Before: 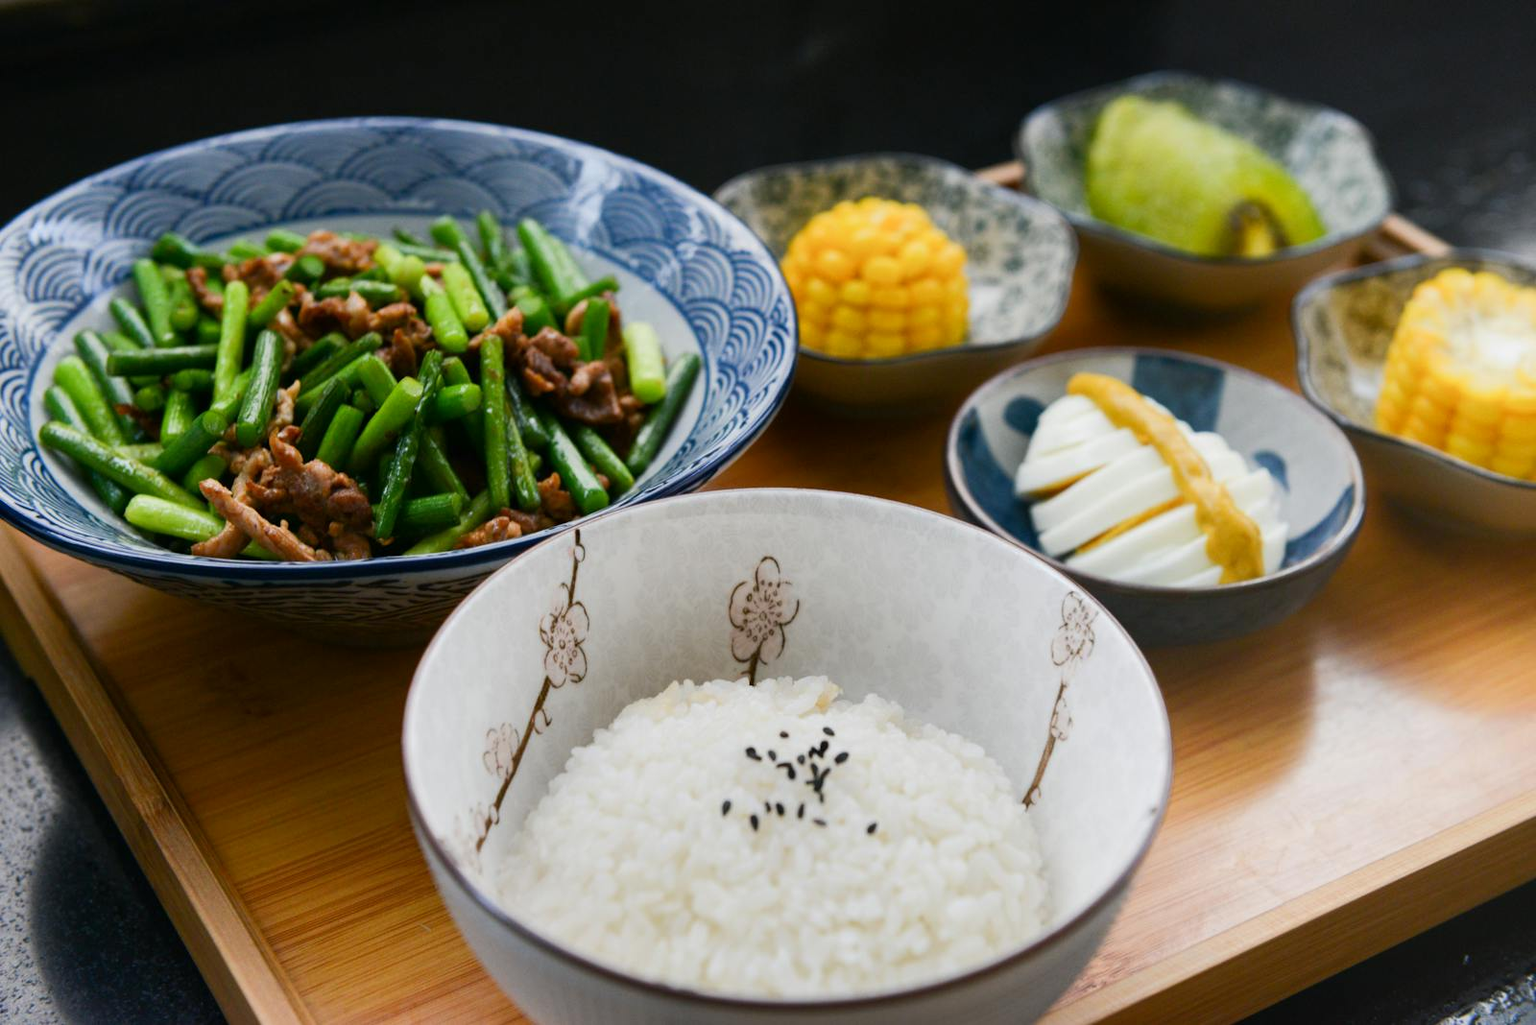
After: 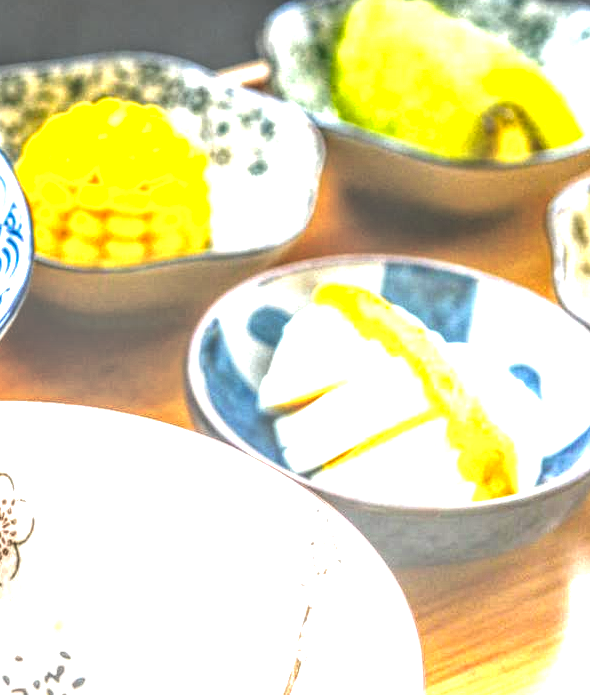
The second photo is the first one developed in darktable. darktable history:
crop and rotate: left 49.916%, top 10.099%, right 13.185%, bottom 24.795%
local contrast: highlights 0%, shadows 4%, detail 300%, midtone range 0.295
color balance rgb: perceptual saturation grading › global saturation 31.206%, perceptual brilliance grading › global brilliance 10.272%, perceptual brilliance grading › shadows 14.314%, global vibrance 20%
exposure: black level correction -0.023, exposure 1.396 EV, compensate highlight preservation false
color zones: curves: ch0 [(0, 0.5) (0.143, 0.52) (0.286, 0.5) (0.429, 0.5) (0.571, 0.5) (0.714, 0.5) (0.857, 0.5) (1, 0.5)]; ch1 [(0, 0.489) (0.155, 0.45) (0.286, 0.466) (0.429, 0.5) (0.571, 0.5) (0.714, 0.5) (0.857, 0.5) (1, 0.489)]
